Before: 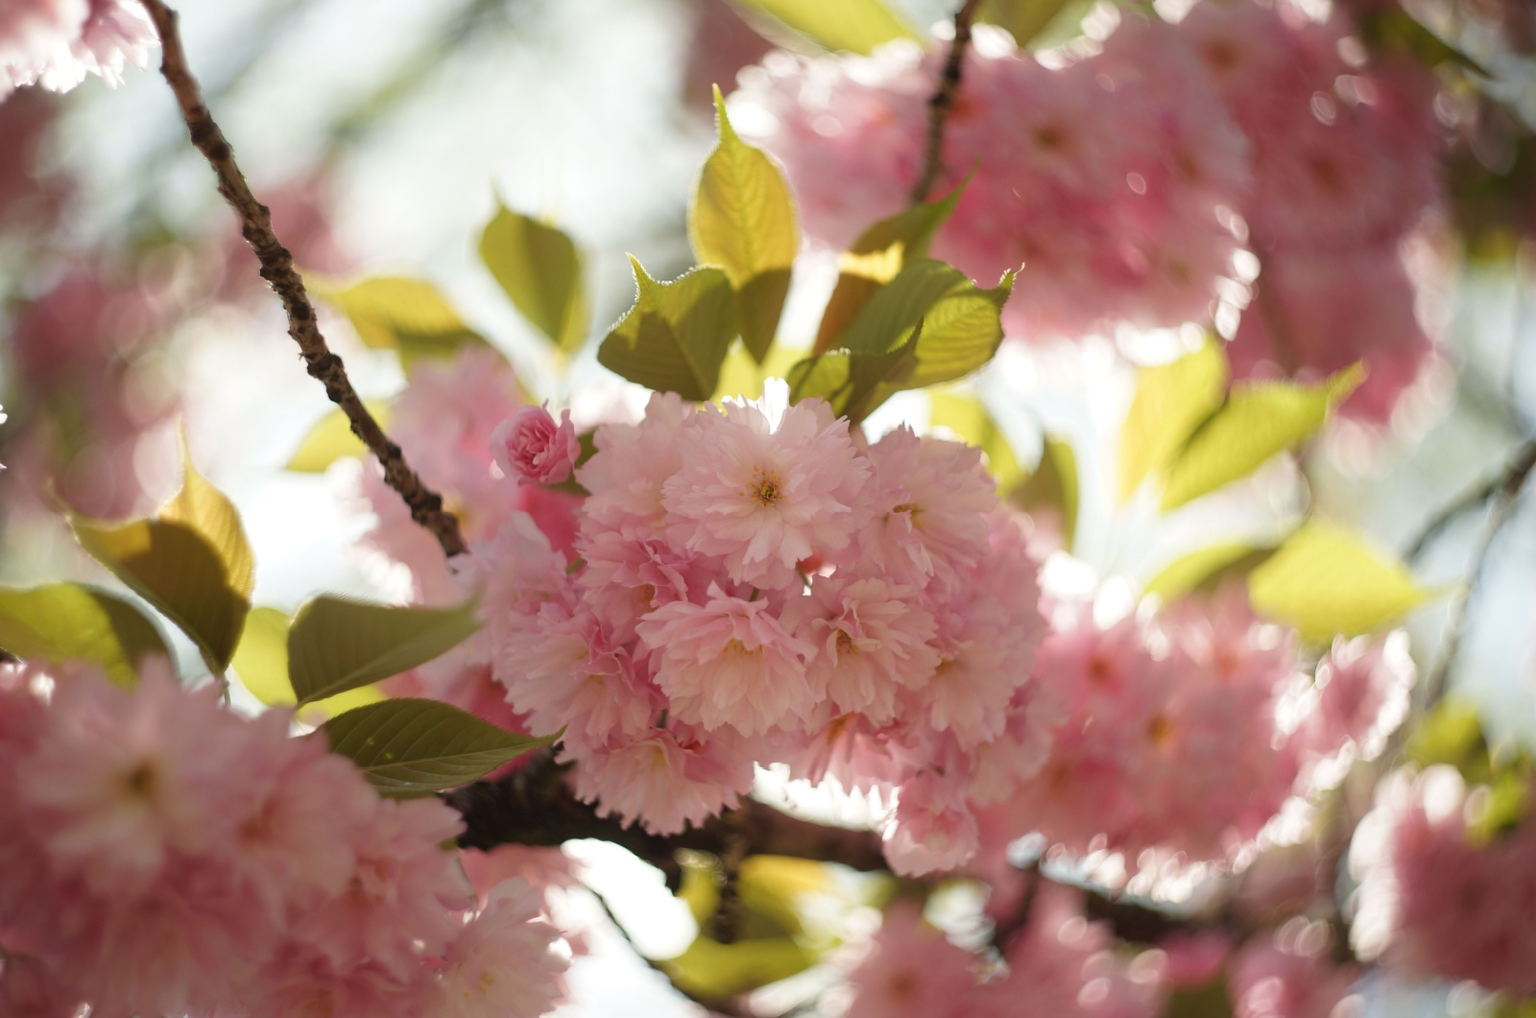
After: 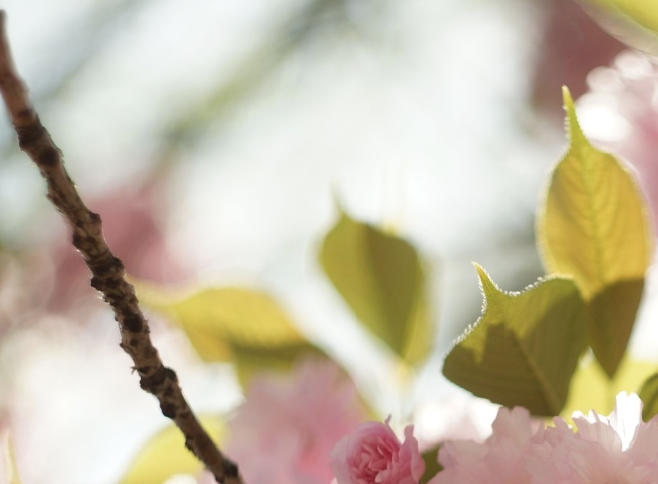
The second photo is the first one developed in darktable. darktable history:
contrast brightness saturation: saturation -0.088
crop and rotate: left 11.286%, top 0.118%, right 47.533%, bottom 54.22%
